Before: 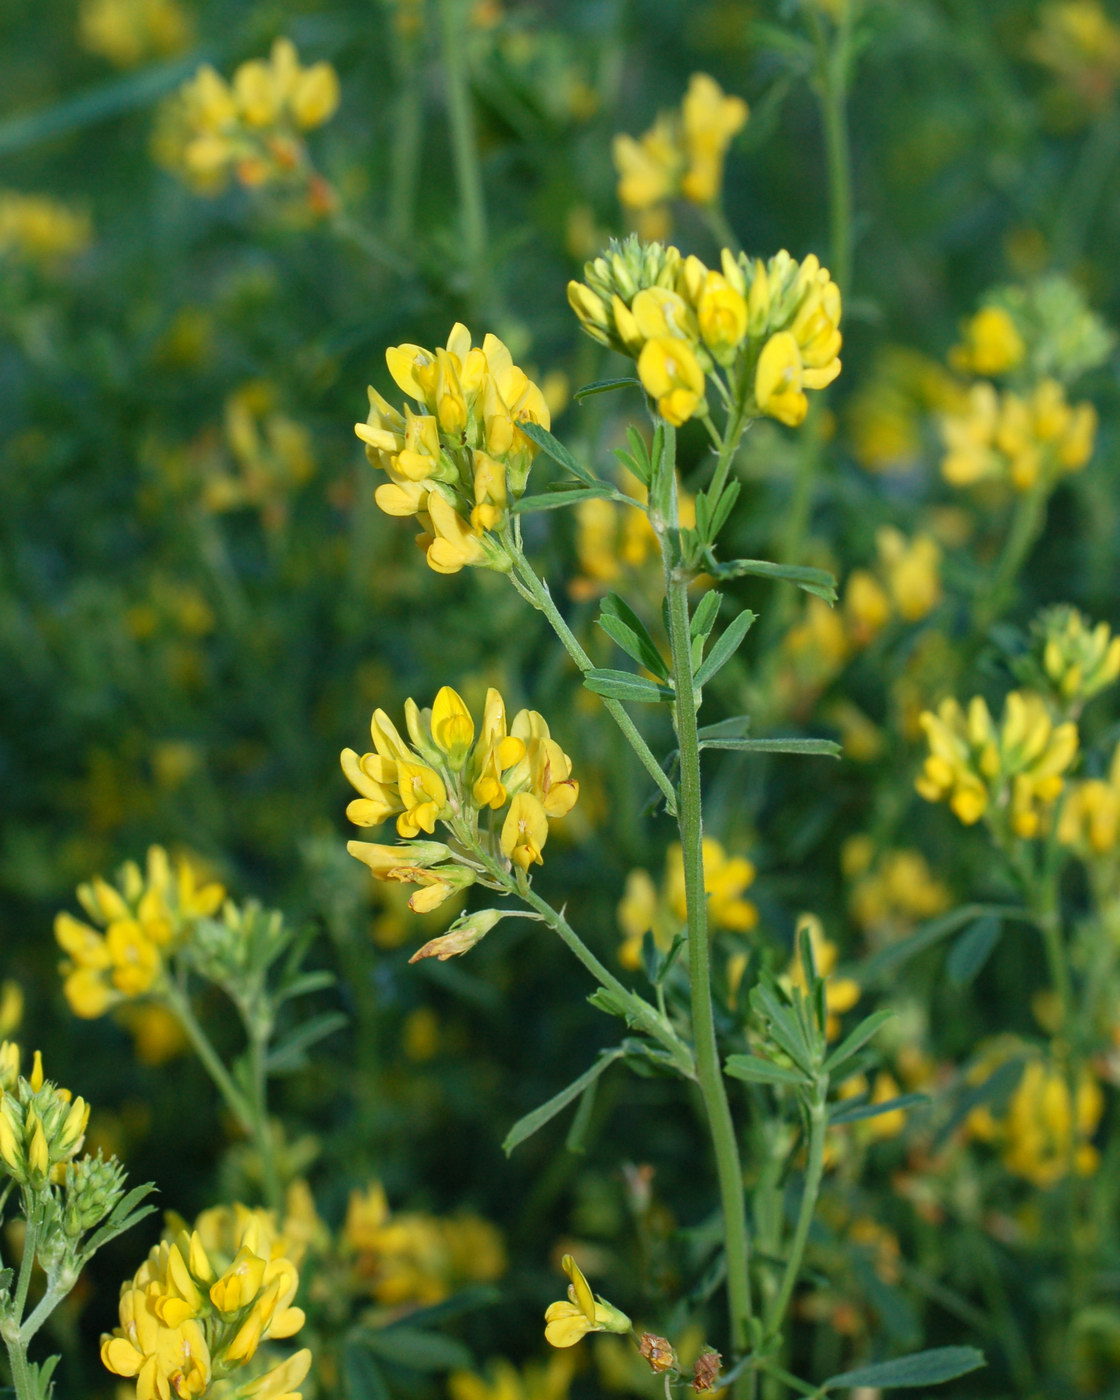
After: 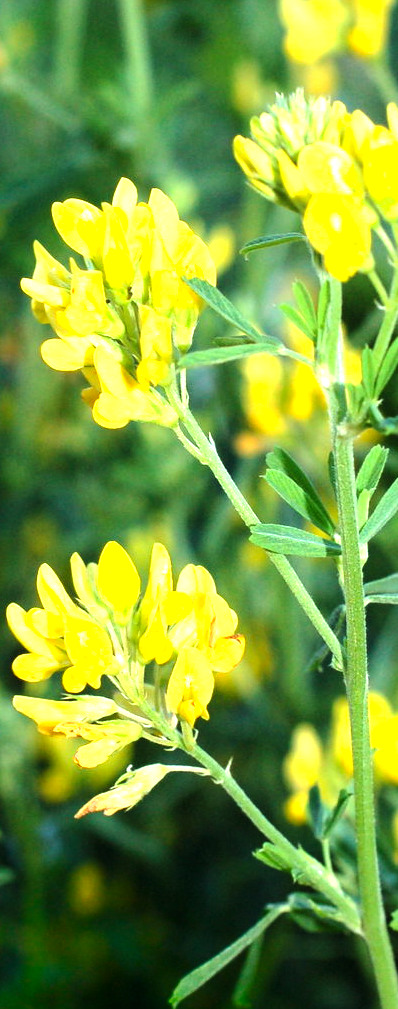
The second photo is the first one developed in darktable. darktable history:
crop and rotate: left 29.83%, top 10.379%, right 34.608%, bottom 17.509%
tone curve: curves: ch0 [(0.021, 0) (0.104, 0.052) (0.496, 0.526) (0.737, 0.783) (1, 1)], color space Lab, linked channels, preserve colors none
levels: levels [0, 0.352, 0.703]
shadows and highlights: shadows -71.2, highlights 33.61, soften with gaussian
